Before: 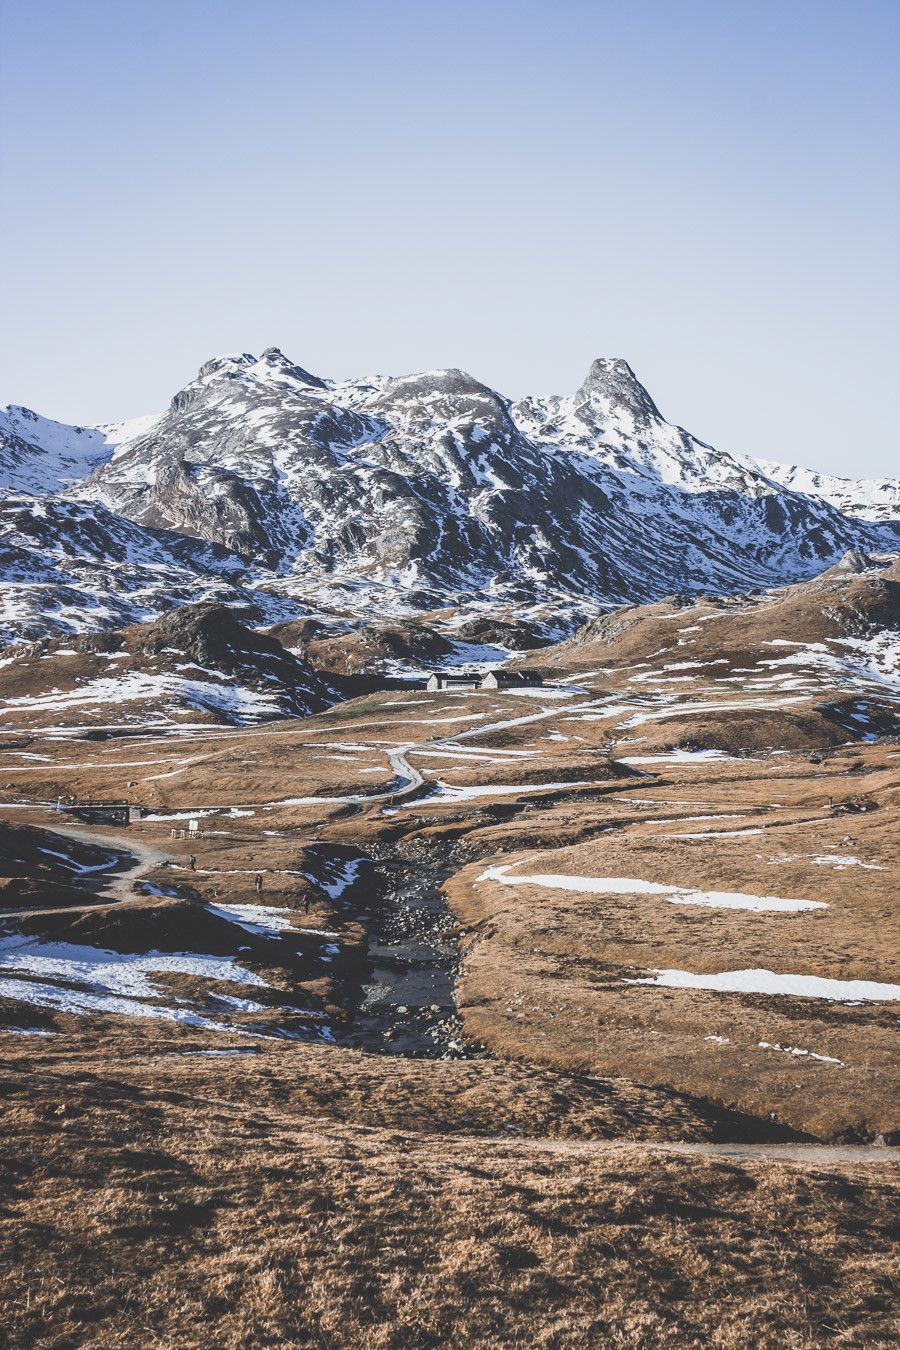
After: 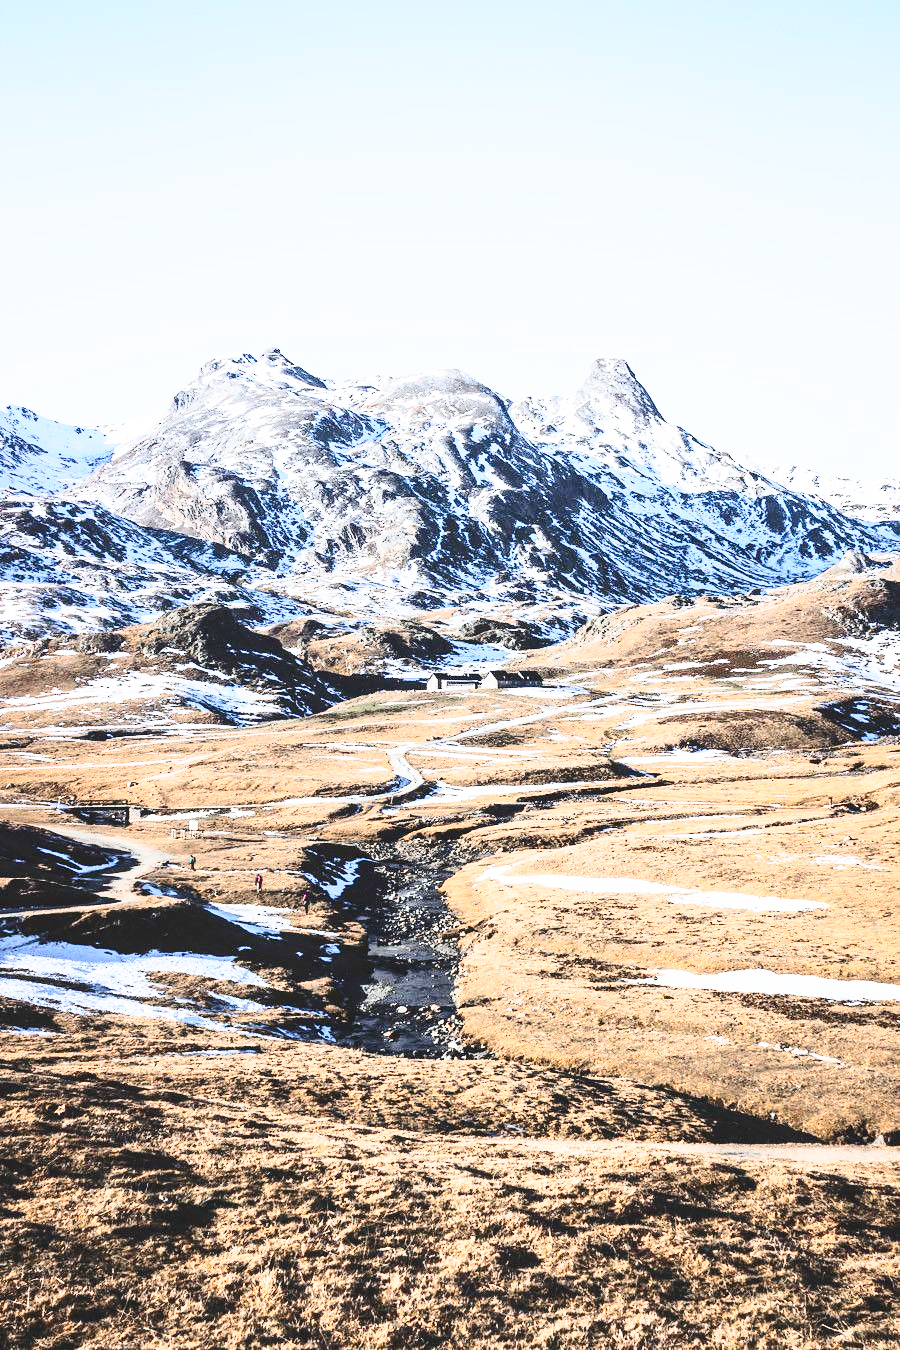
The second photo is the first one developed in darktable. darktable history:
tone curve: curves: ch0 [(0, 0) (0.003, 0.004) (0.011, 0.015) (0.025, 0.034) (0.044, 0.061) (0.069, 0.095) (0.1, 0.137) (0.136, 0.186) (0.177, 0.243) (0.224, 0.307) (0.277, 0.416) (0.335, 0.533) (0.399, 0.641) (0.468, 0.748) (0.543, 0.829) (0.623, 0.886) (0.709, 0.924) (0.801, 0.951) (0.898, 0.975) (1, 1)], color space Lab, independent channels, preserve colors none
base curve: curves: ch0 [(0, 0) (0.028, 0.03) (0.121, 0.232) (0.46, 0.748) (0.859, 0.968) (1, 1)], preserve colors none
contrast brightness saturation: brightness -0.253, saturation 0.196
exposure: black level correction 0.001, exposure 0.193 EV, compensate highlight preservation false
